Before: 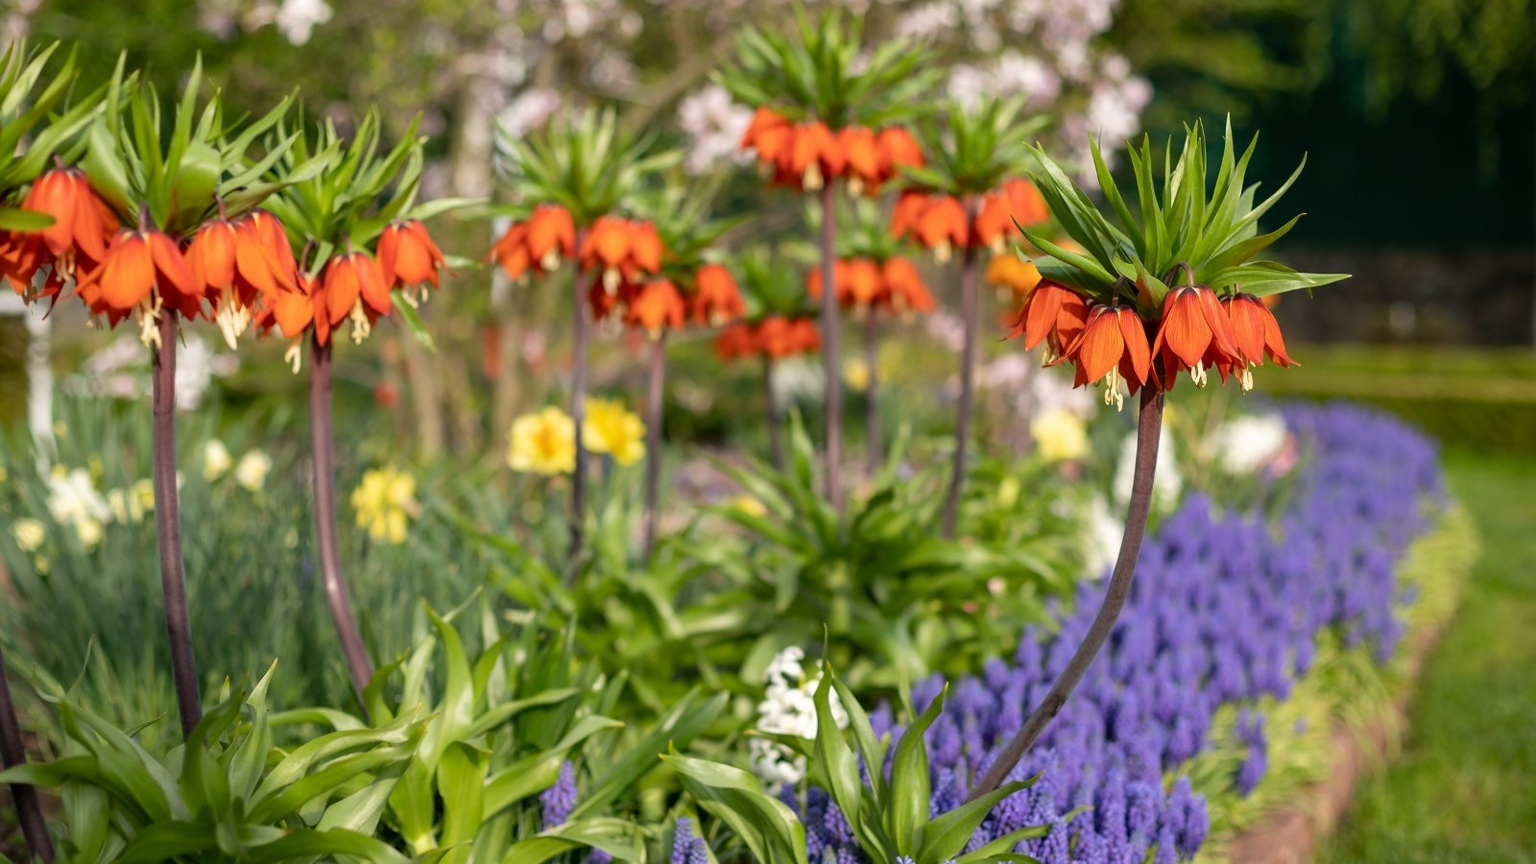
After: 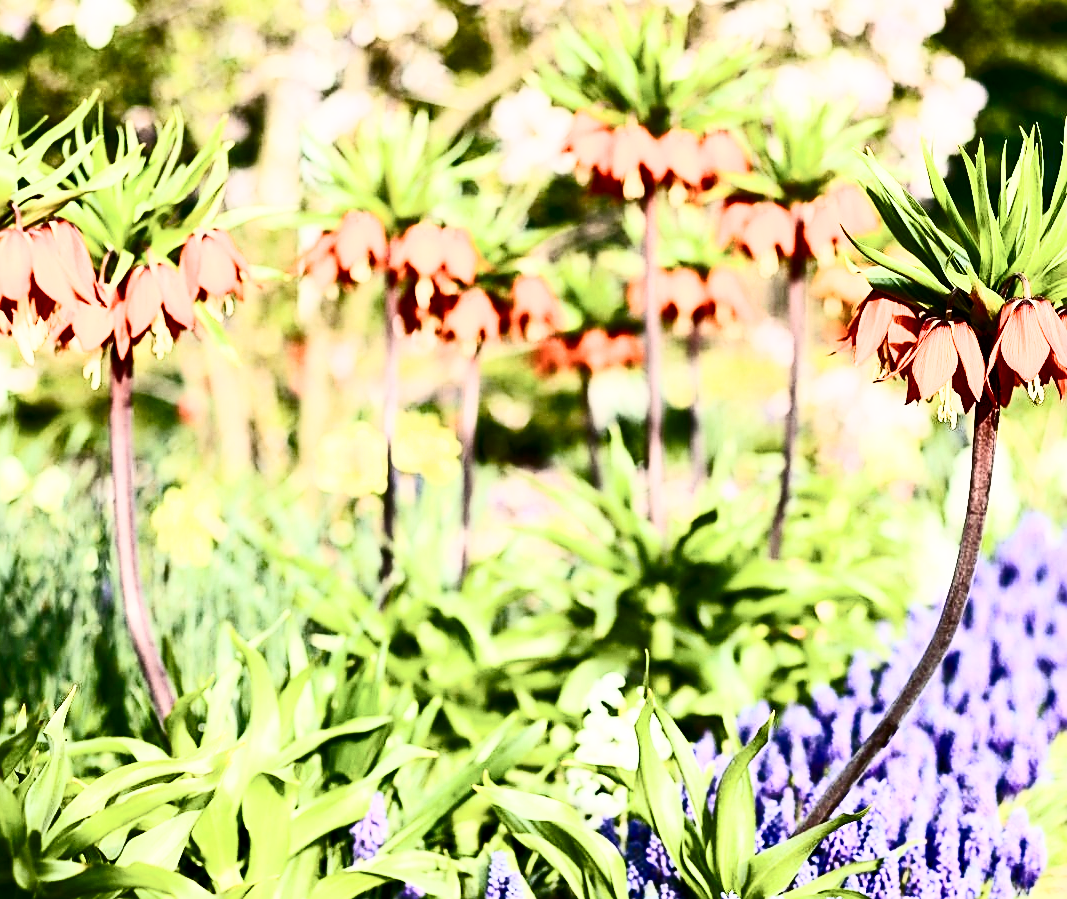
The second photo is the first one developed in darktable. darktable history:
crop and rotate: left 13.416%, right 19.875%
exposure: black level correction 0, exposure 0.695 EV, compensate highlight preservation false
tone equalizer: on, module defaults
sharpen: on, module defaults
contrast brightness saturation: contrast 0.947, brightness 0.191
color balance rgb: highlights gain › luminance 18.02%, linear chroma grading › global chroma 15.264%, perceptual saturation grading › global saturation 20%, perceptual saturation grading › highlights -50.168%, perceptual saturation grading › shadows 30.679%
filmic rgb: black relative exposure -7.65 EV, white relative exposure 3.99 EV, threshold 5.94 EV, hardness 4.02, contrast 1.097, highlights saturation mix -29.63%, enable highlight reconstruction true
